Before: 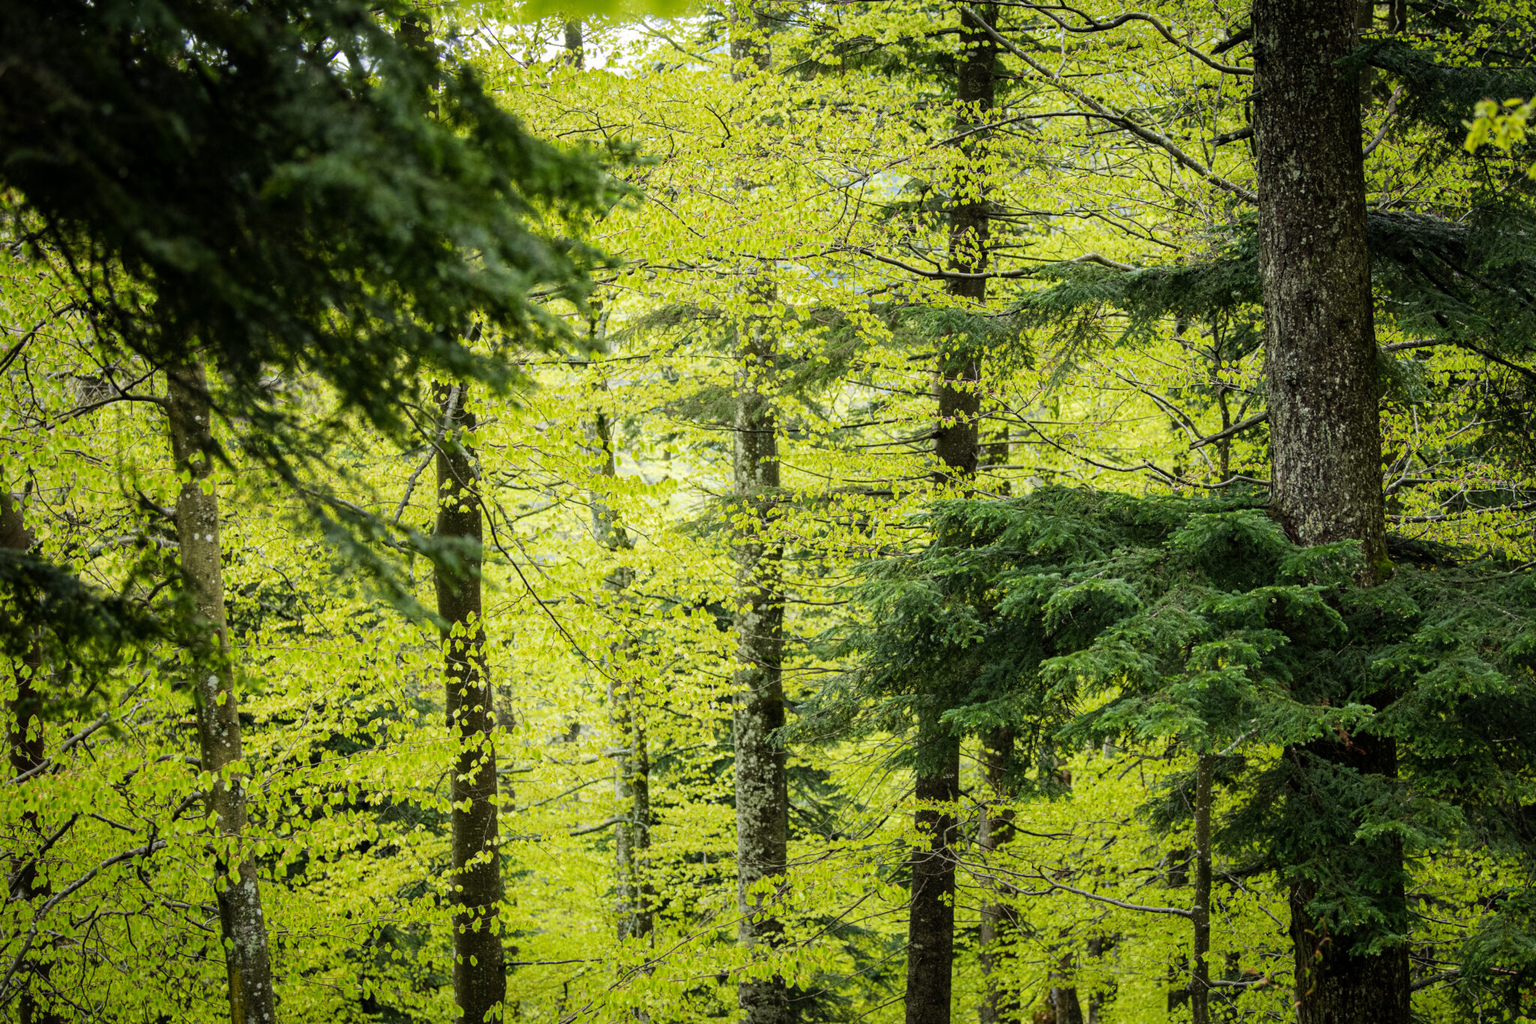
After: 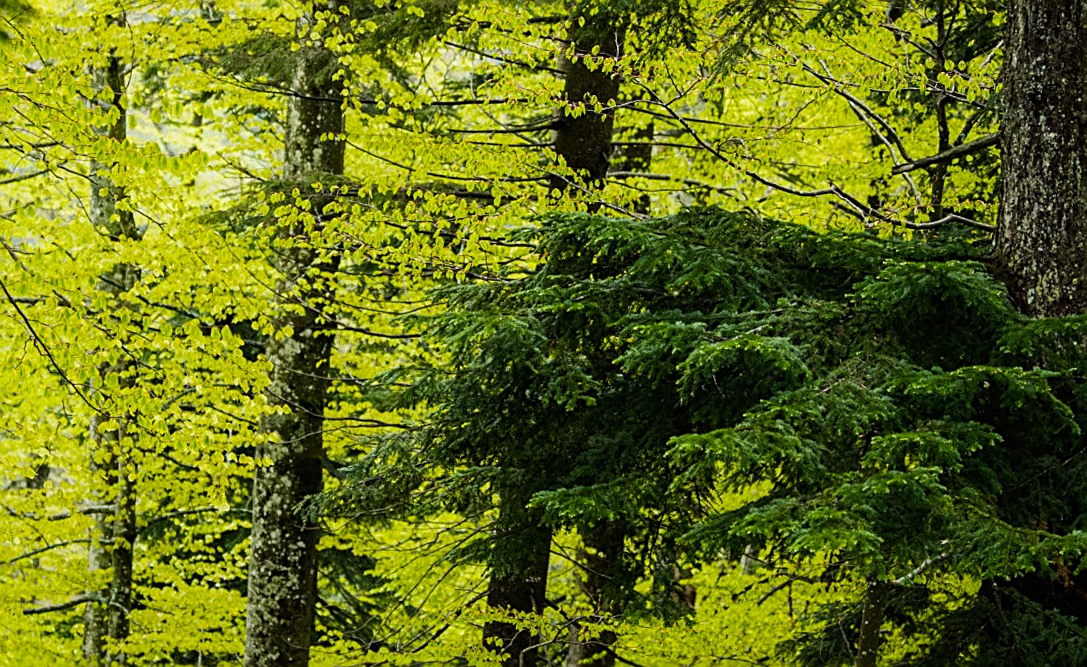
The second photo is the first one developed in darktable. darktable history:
exposure: black level correction 0, exposure -0.721 EV, compensate highlight preservation false
color balance rgb: perceptual saturation grading › global saturation 25%, global vibrance 20%
rotate and perspective: rotation 5.12°, automatic cropping off
crop: left 35.03%, top 36.625%, right 14.663%, bottom 20.057%
sharpen: on, module defaults
tone equalizer: -8 EV -0.75 EV, -7 EV -0.7 EV, -6 EV -0.6 EV, -5 EV -0.4 EV, -3 EV 0.4 EV, -2 EV 0.6 EV, -1 EV 0.7 EV, +0 EV 0.75 EV, edges refinement/feathering 500, mask exposure compensation -1.57 EV, preserve details no
